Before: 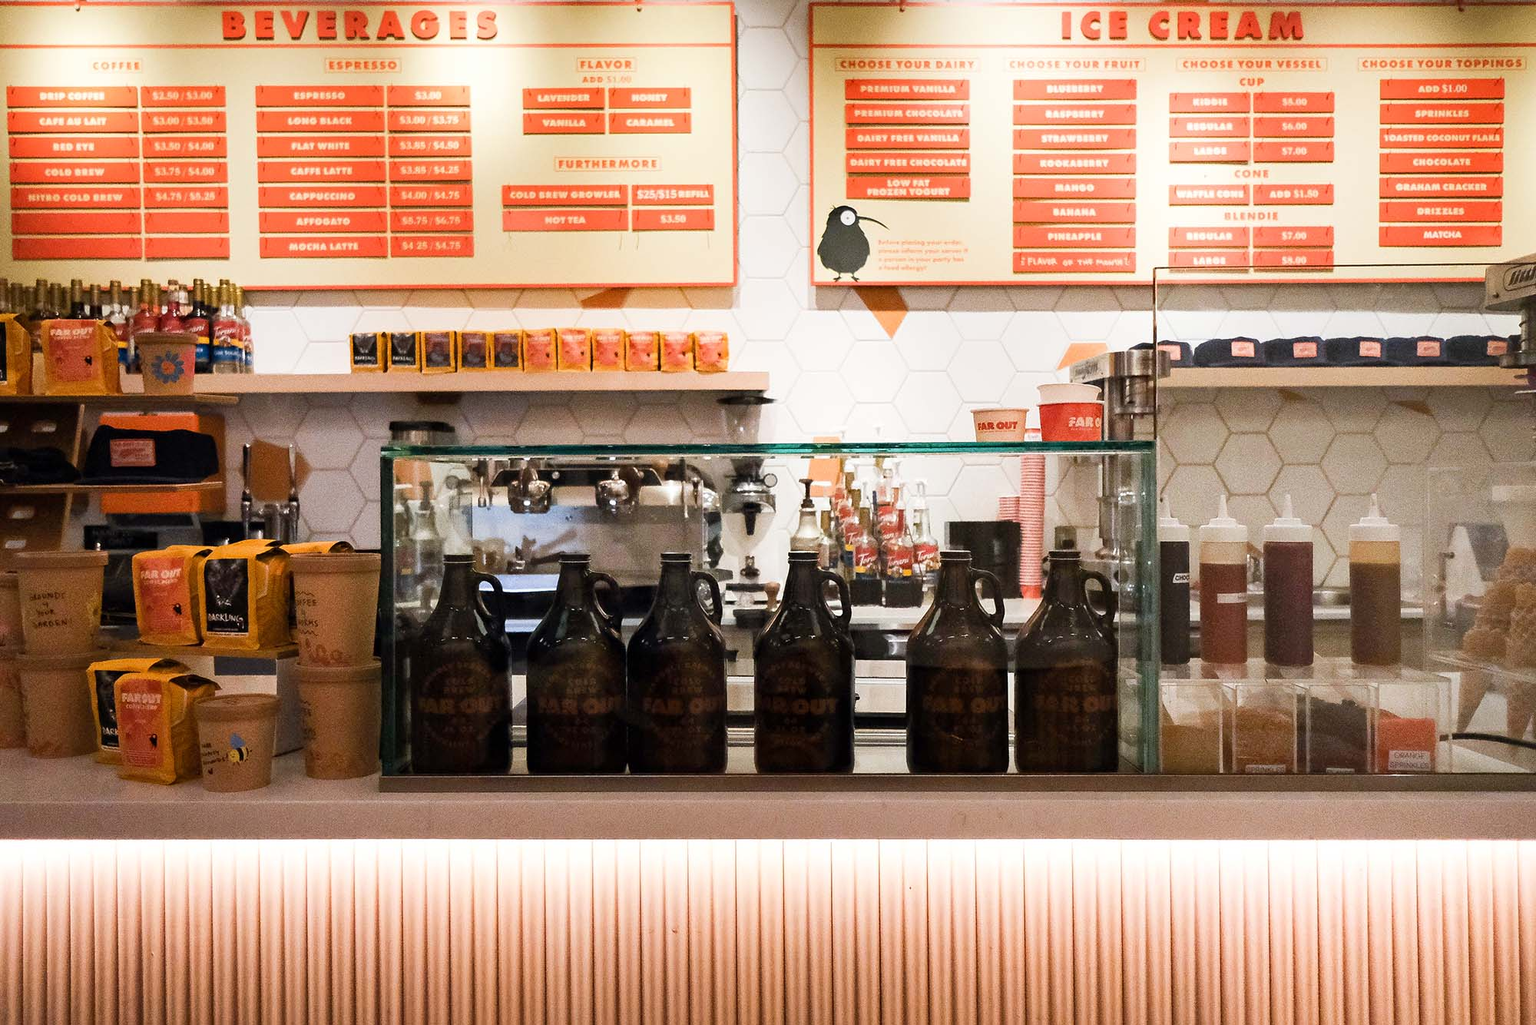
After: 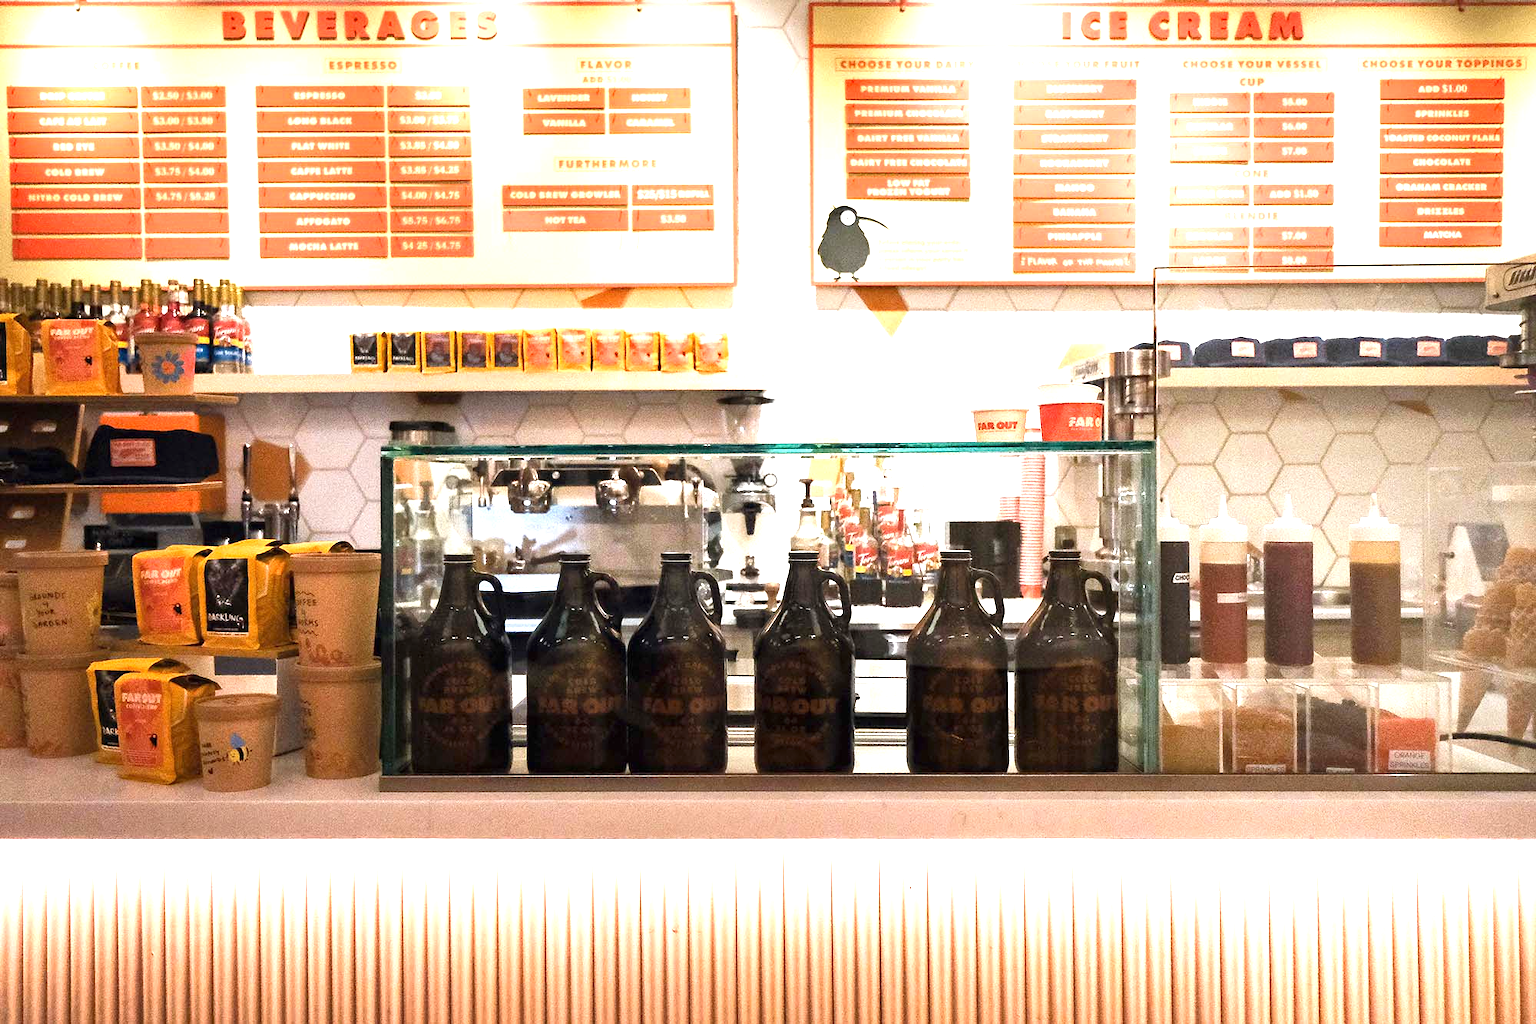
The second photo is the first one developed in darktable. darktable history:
exposure: black level correction 0, exposure 1.097 EV, compensate highlight preservation false
